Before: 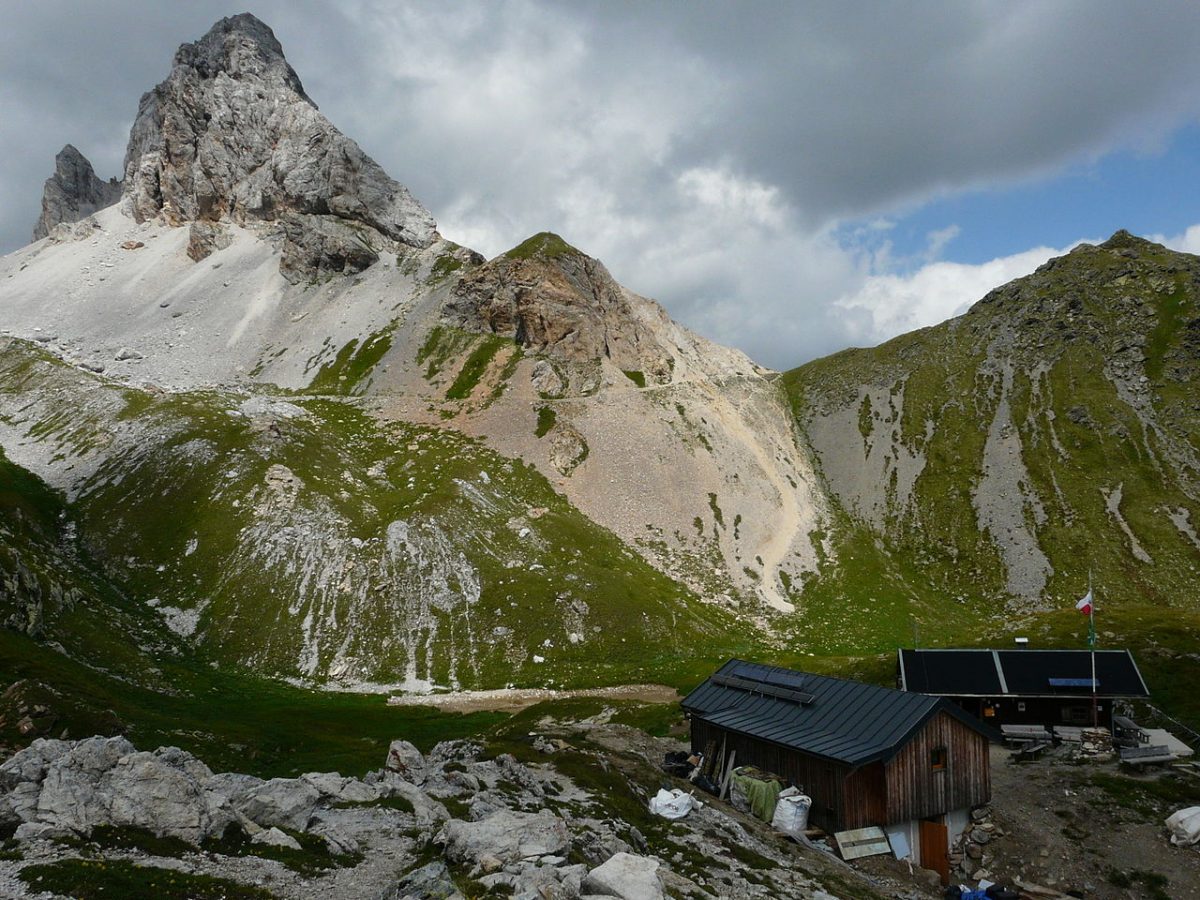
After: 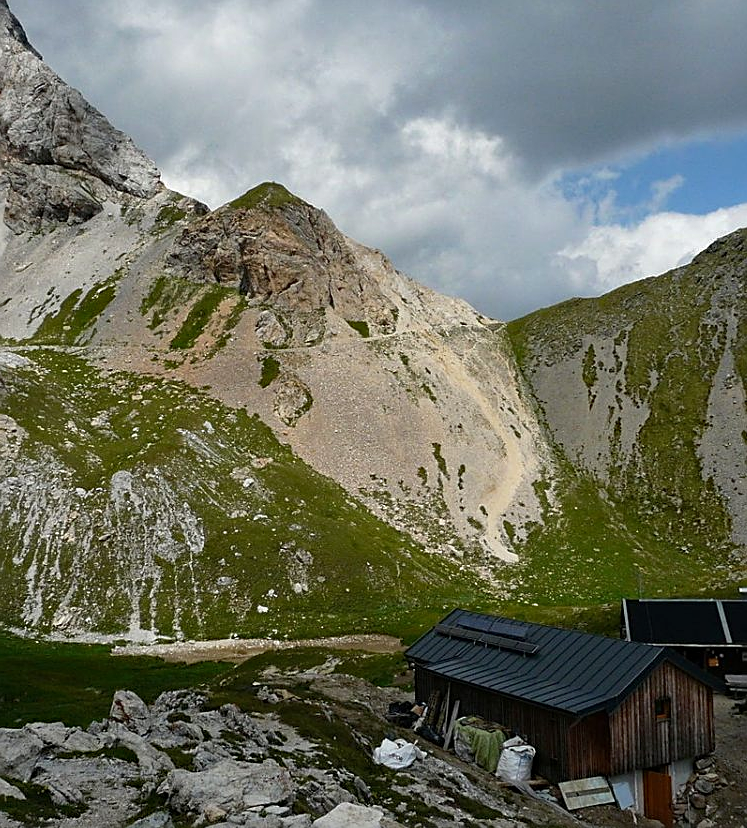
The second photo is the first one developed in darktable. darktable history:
sharpen: on, module defaults
crop and rotate: left 23.039%, top 5.64%, right 14.702%, bottom 2.262%
haze removal: compatibility mode true, adaptive false
local contrast: mode bilateral grid, contrast 14, coarseness 35, detail 105%, midtone range 0.2
